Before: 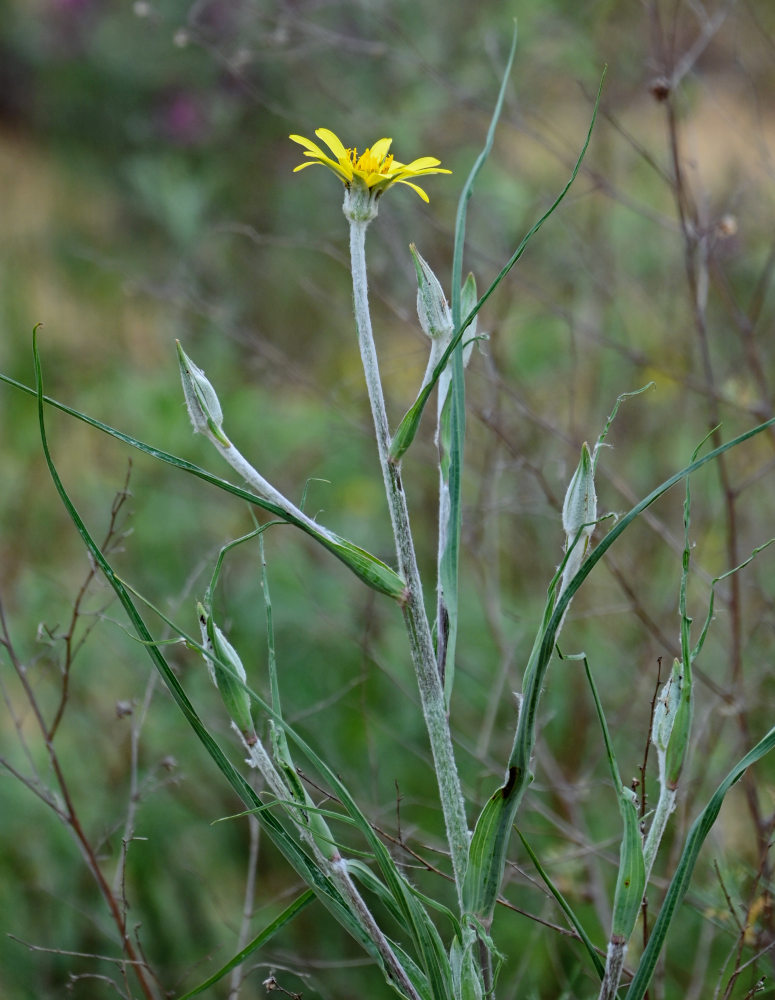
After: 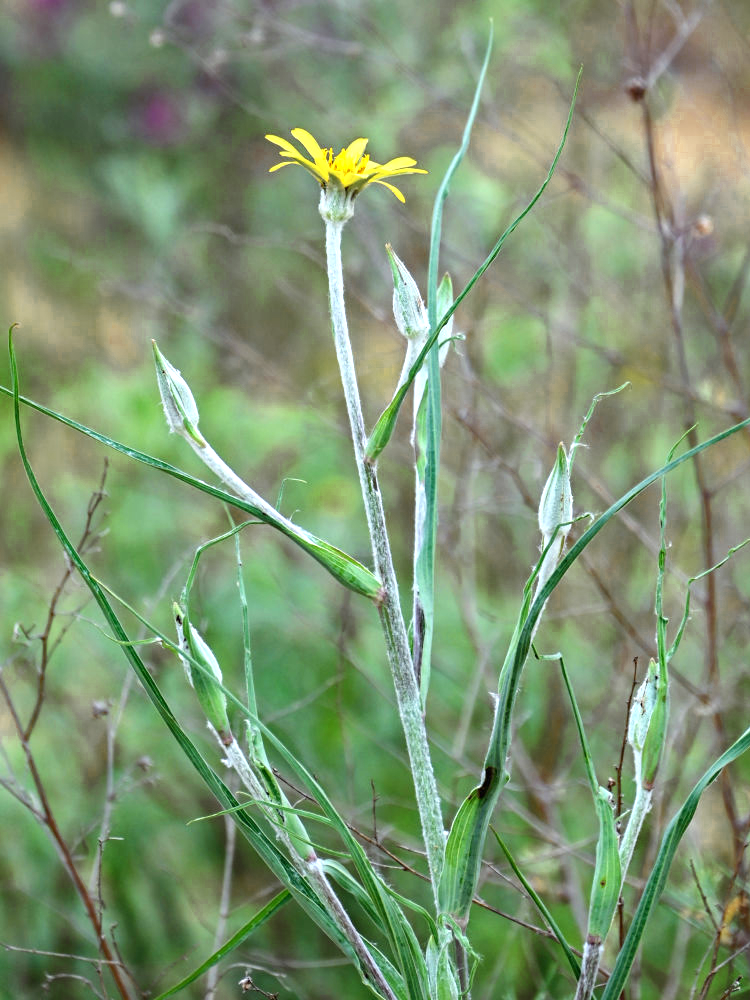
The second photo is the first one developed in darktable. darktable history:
exposure: black level correction 0, exposure 1.001 EV, compensate exposure bias true, compensate highlight preservation false
color zones: curves: ch0 [(0.11, 0.396) (0.195, 0.36) (0.25, 0.5) (0.303, 0.412) (0.357, 0.544) (0.75, 0.5) (0.967, 0.328)]; ch1 [(0, 0.468) (0.112, 0.512) (0.202, 0.6) (0.25, 0.5) (0.307, 0.352) (0.357, 0.544) (0.75, 0.5) (0.963, 0.524)]
crop and rotate: left 3.206%
